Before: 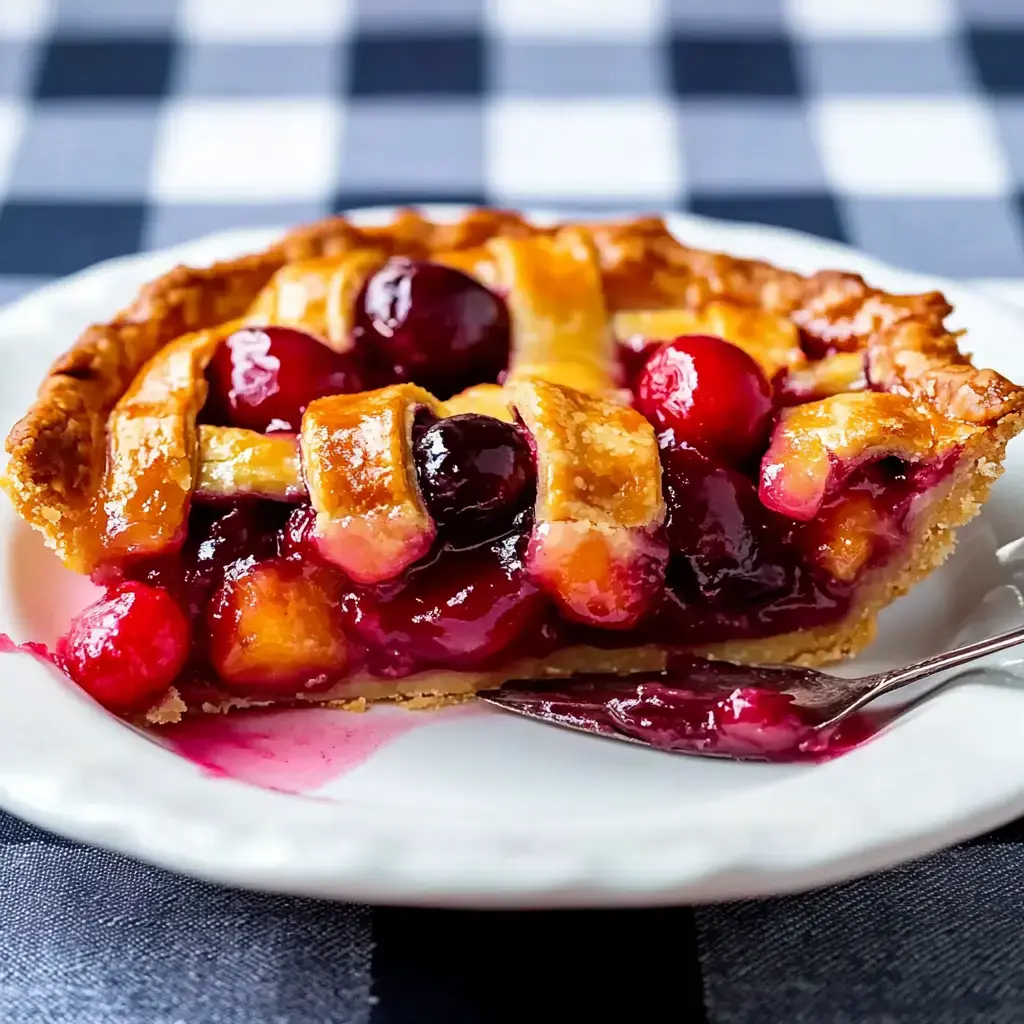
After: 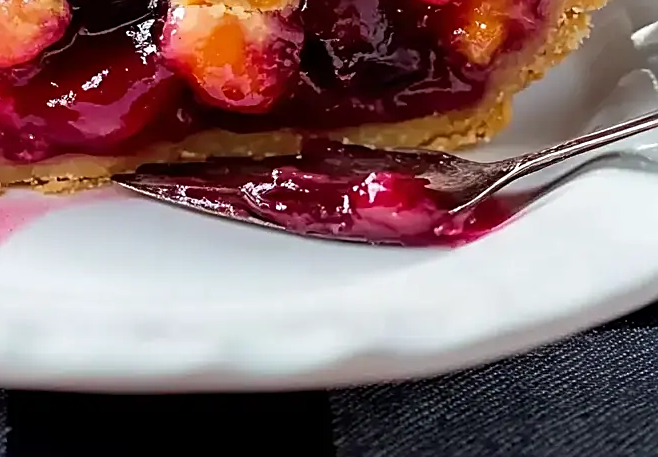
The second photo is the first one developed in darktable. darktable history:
crop and rotate: left 35.679%, top 50.438%, bottom 4.859%
sharpen: on, module defaults
